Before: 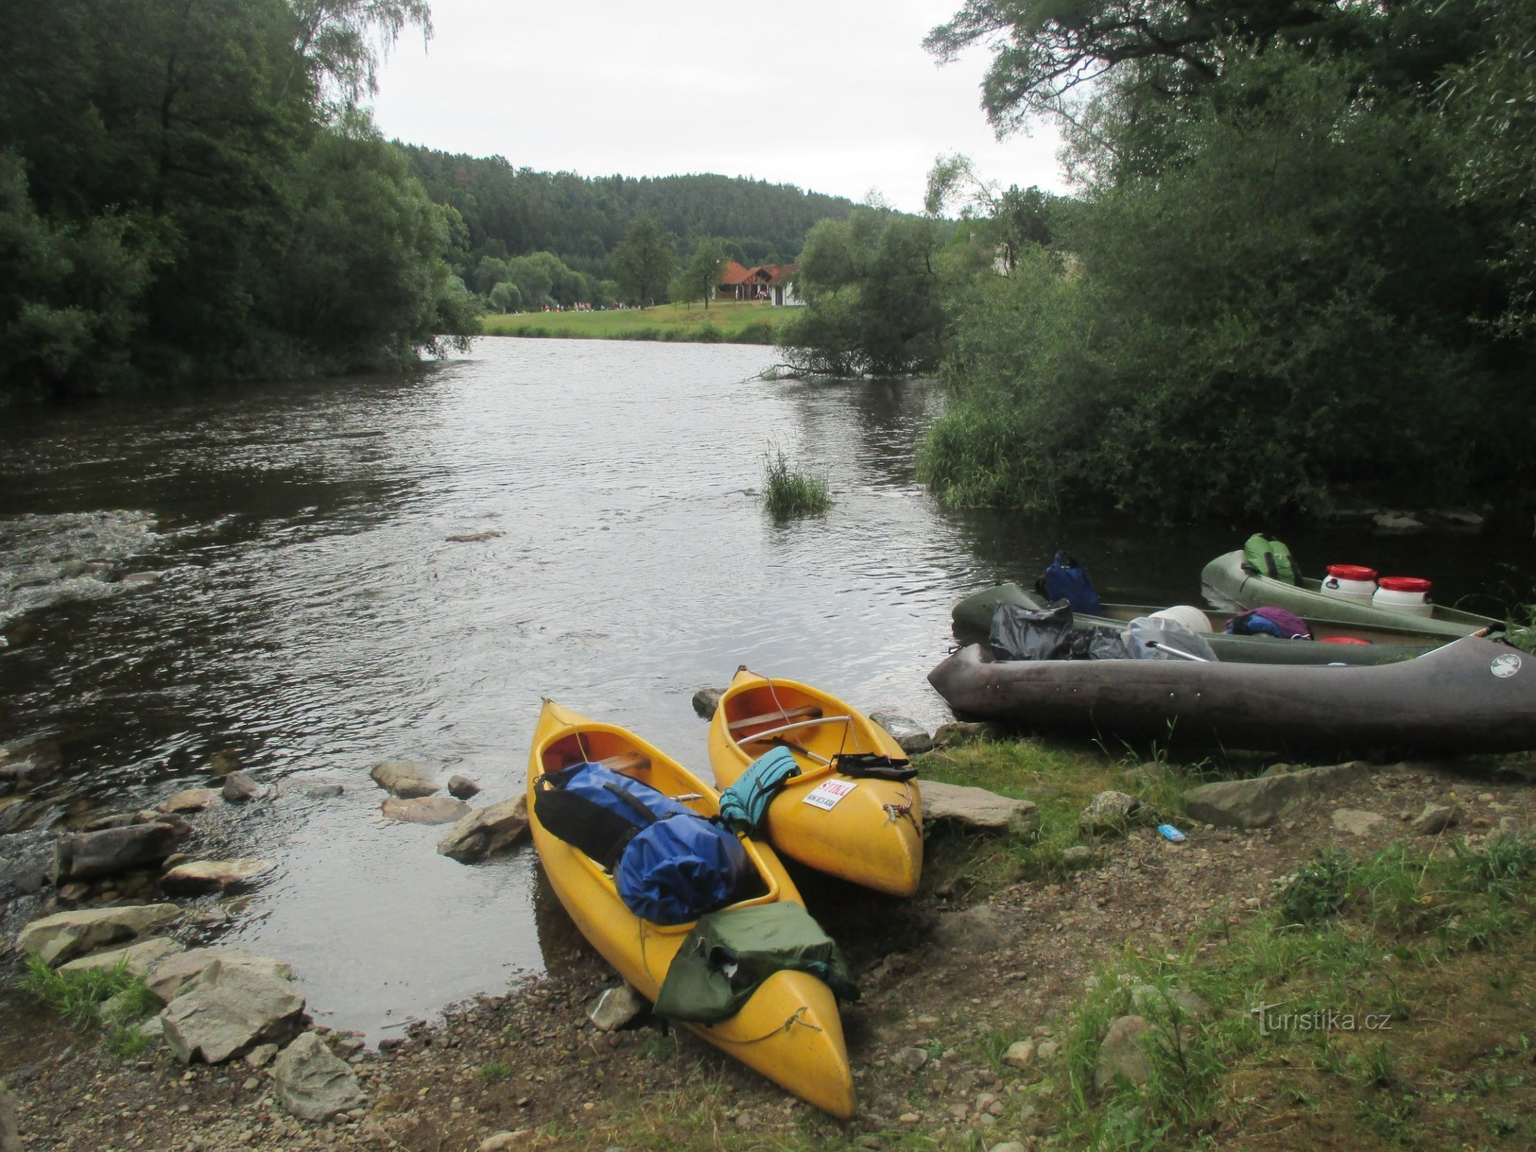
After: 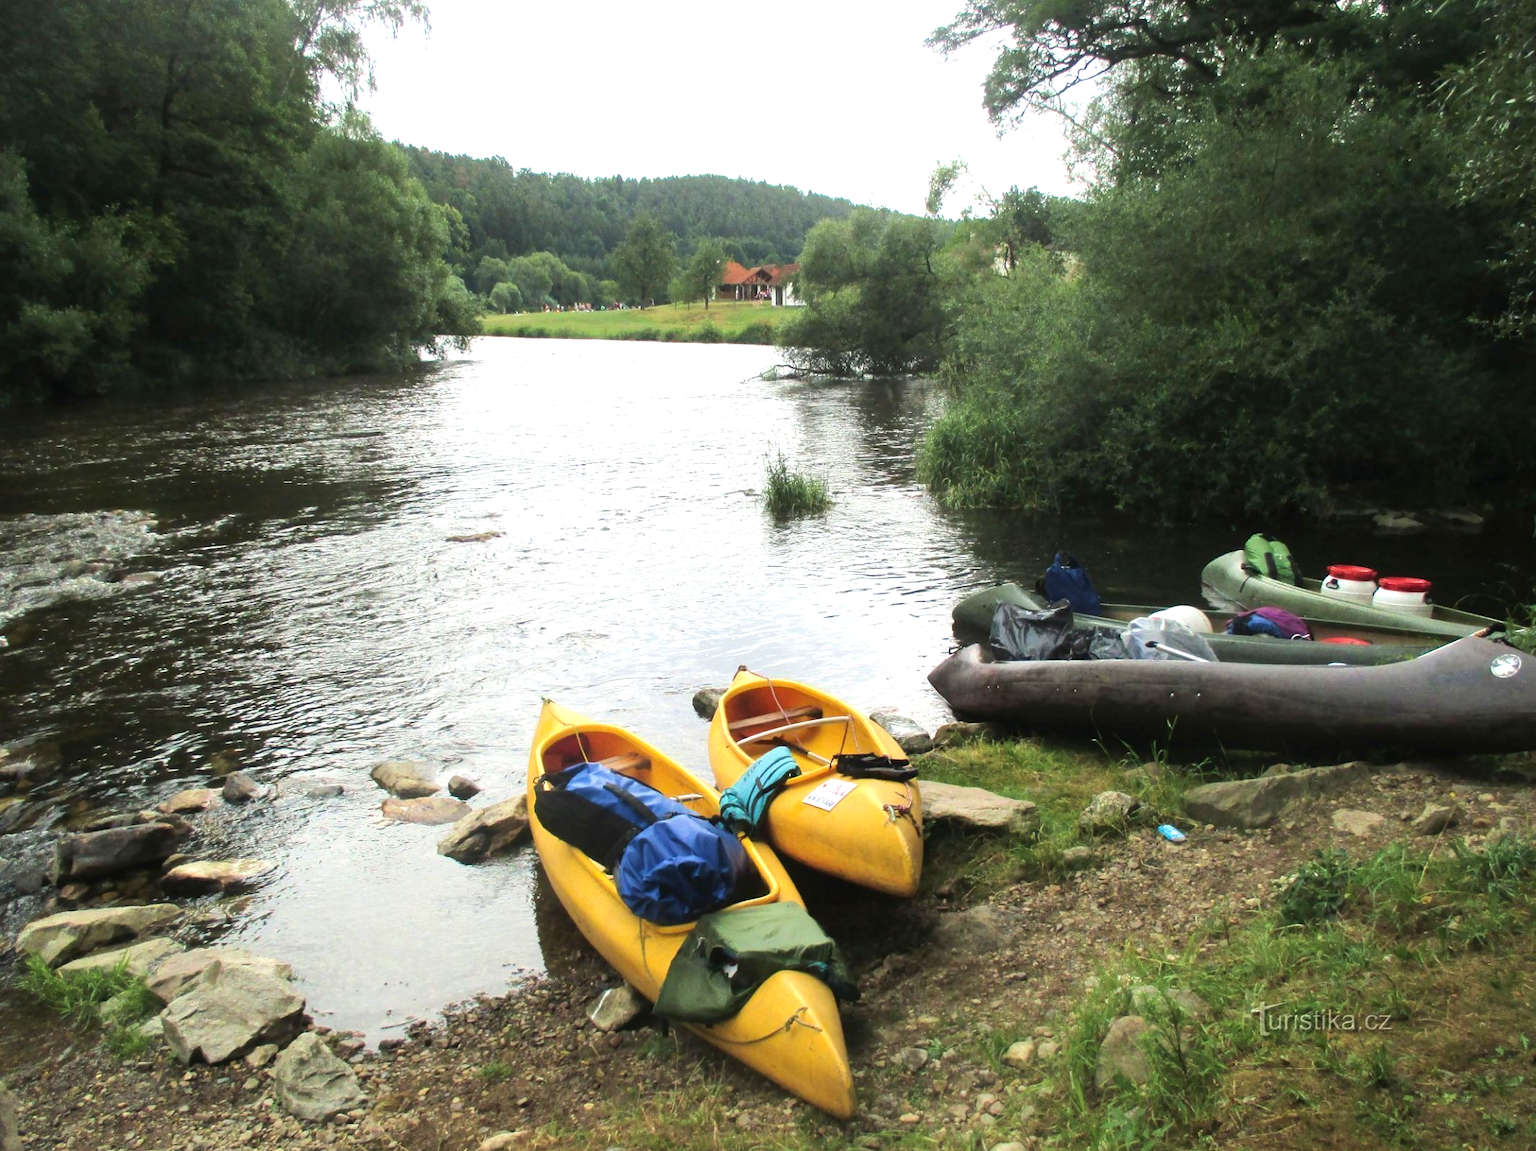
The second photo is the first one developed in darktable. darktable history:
exposure: black level correction 0, exposure 0.499 EV, compensate highlight preservation false
crop: bottom 0.051%
velvia: on, module defaults
tone equalizer: -8 EV -0.379 EV, -7 EV -0.398 EV, -6 EV -0.307 EV, -5 EV -0.258 EV, -3 EV 0.193 EV, -2 EV 0.307 EV, -1 EV 0.404 EV, +0 EV 0.404 EV, edges refinement/feathering 500, mask exposure compensation -1.57 EV, preserve details no
